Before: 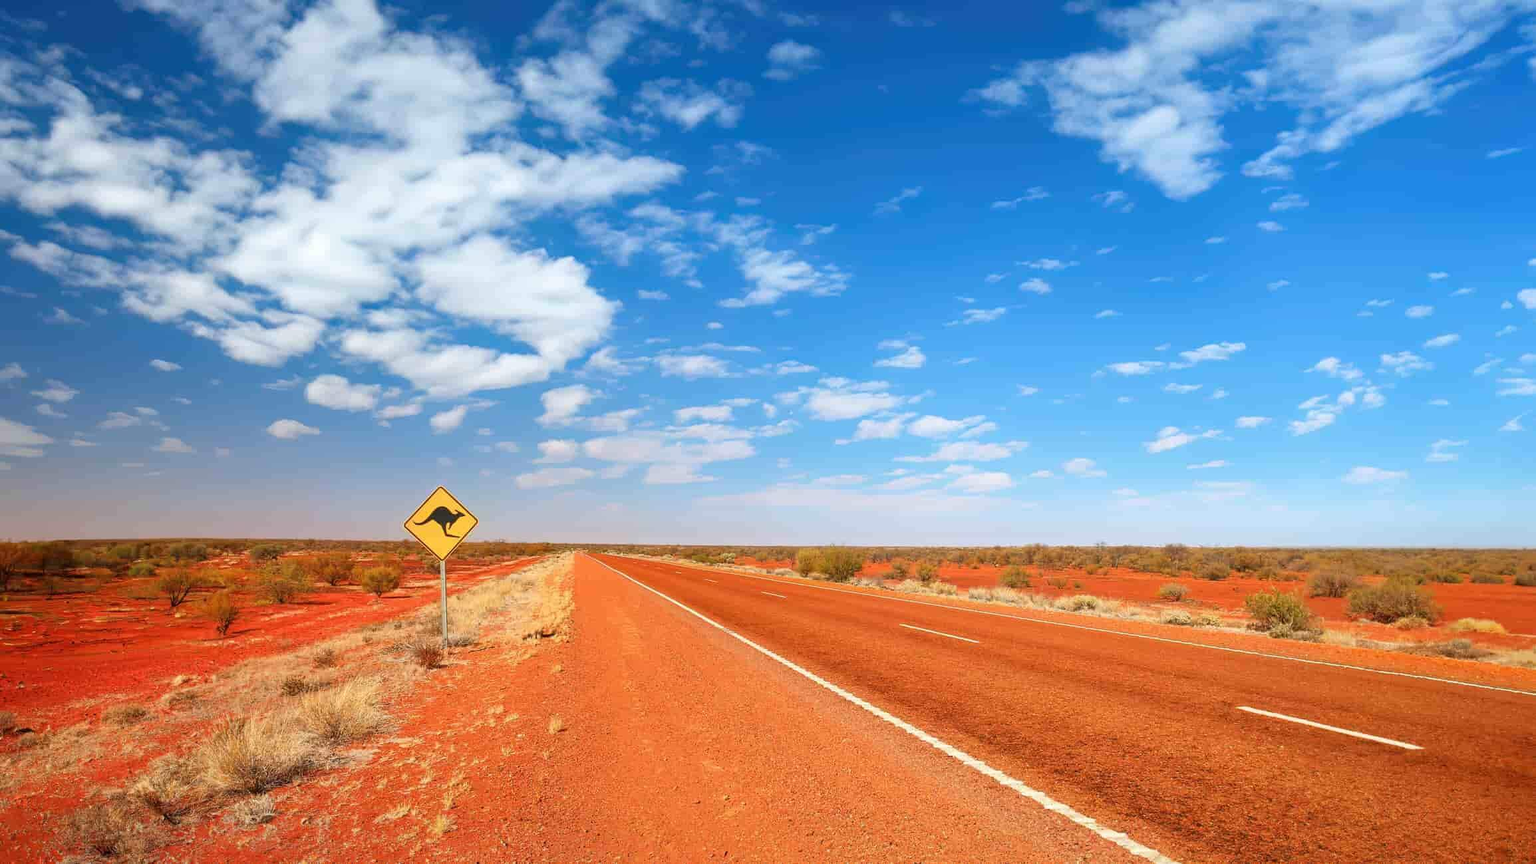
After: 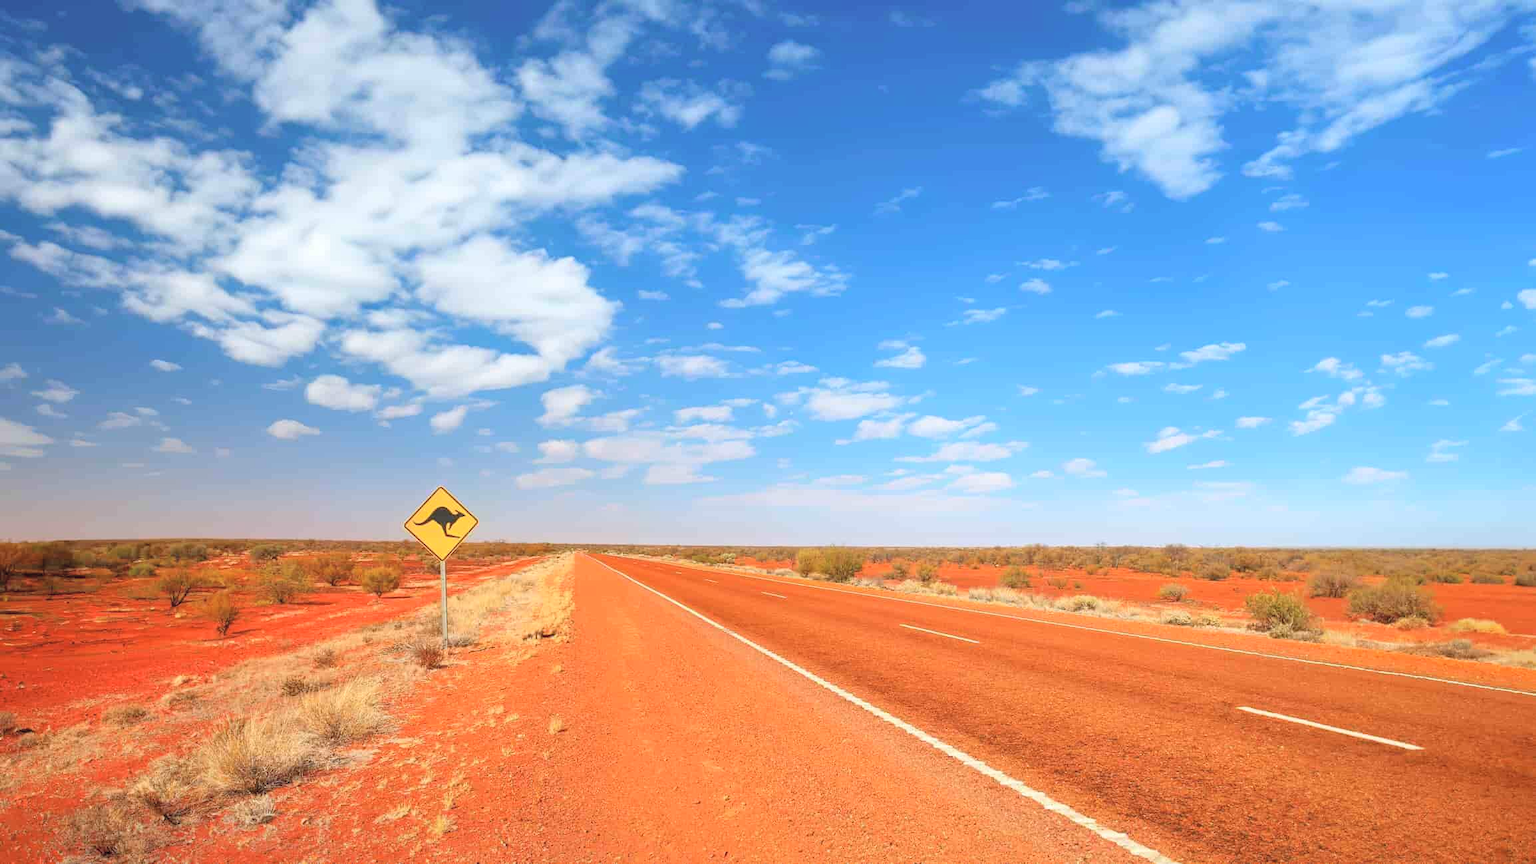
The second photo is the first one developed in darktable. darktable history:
contrast brightness saturation: brightness 0.153
